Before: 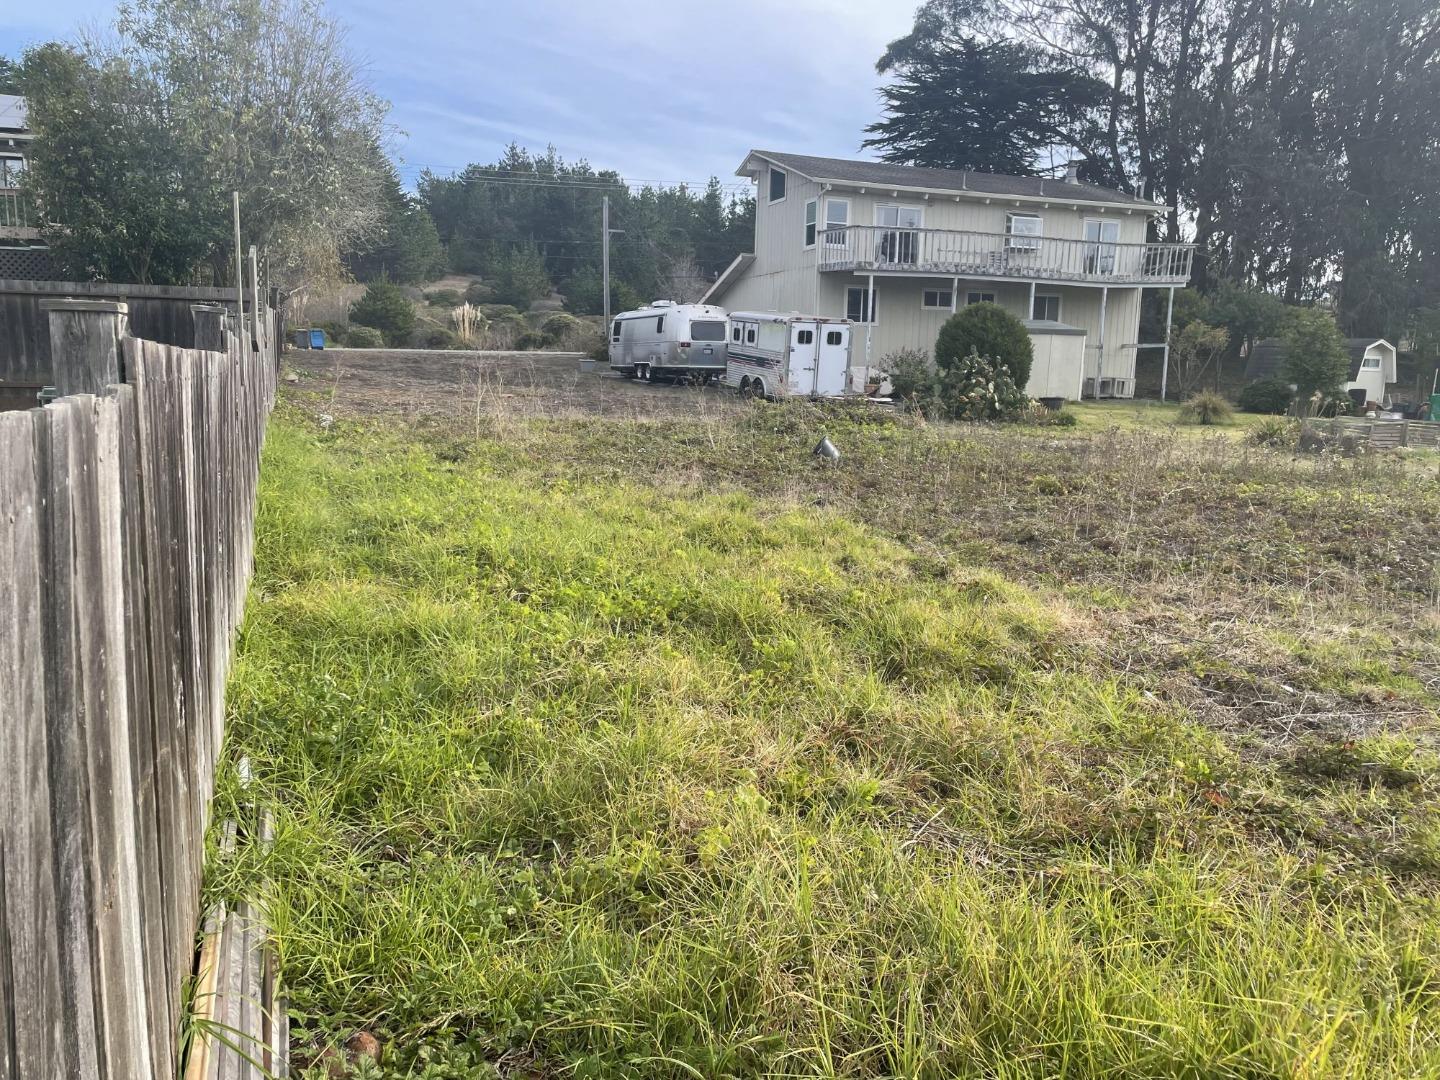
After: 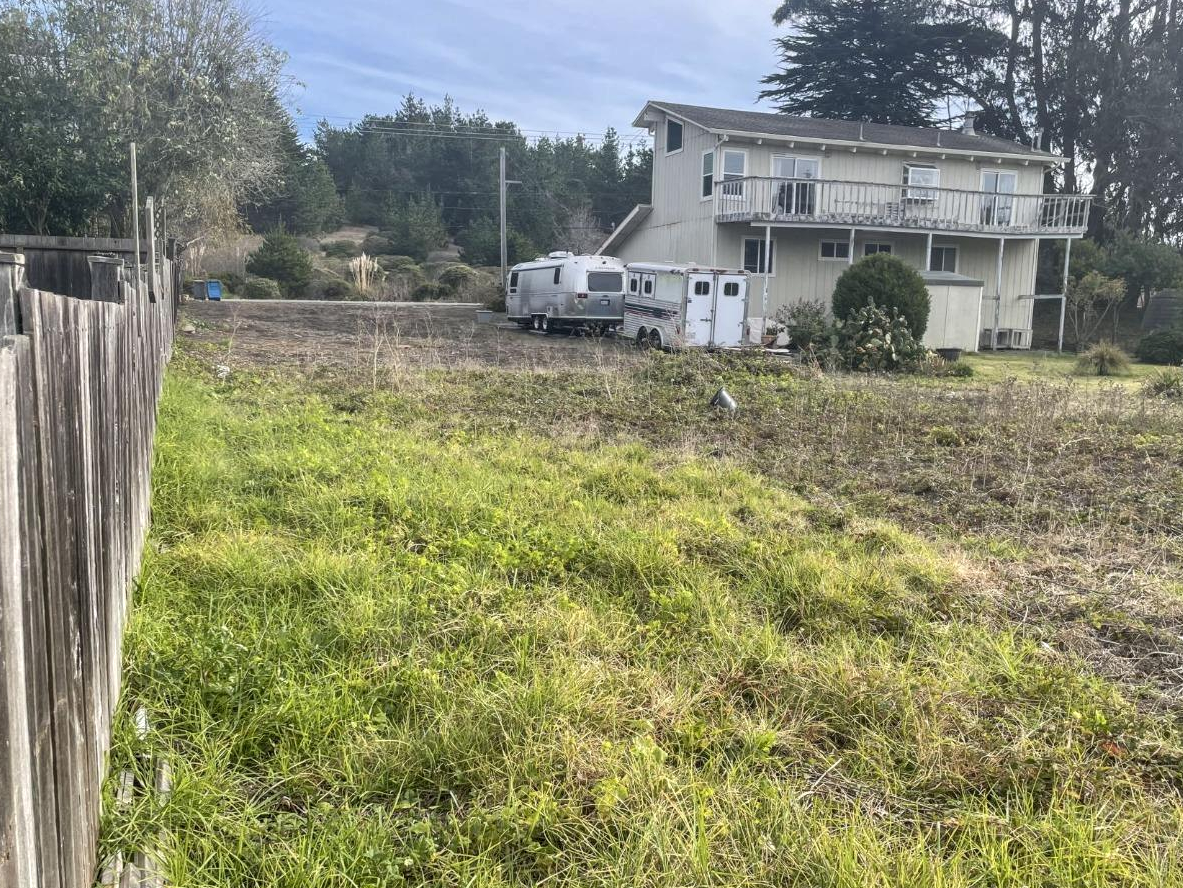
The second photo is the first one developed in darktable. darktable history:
crop and rotate: left 7.196%, top 4.574%, right 10.605%, bottom 13.178%
local contrast: on, module defaults
